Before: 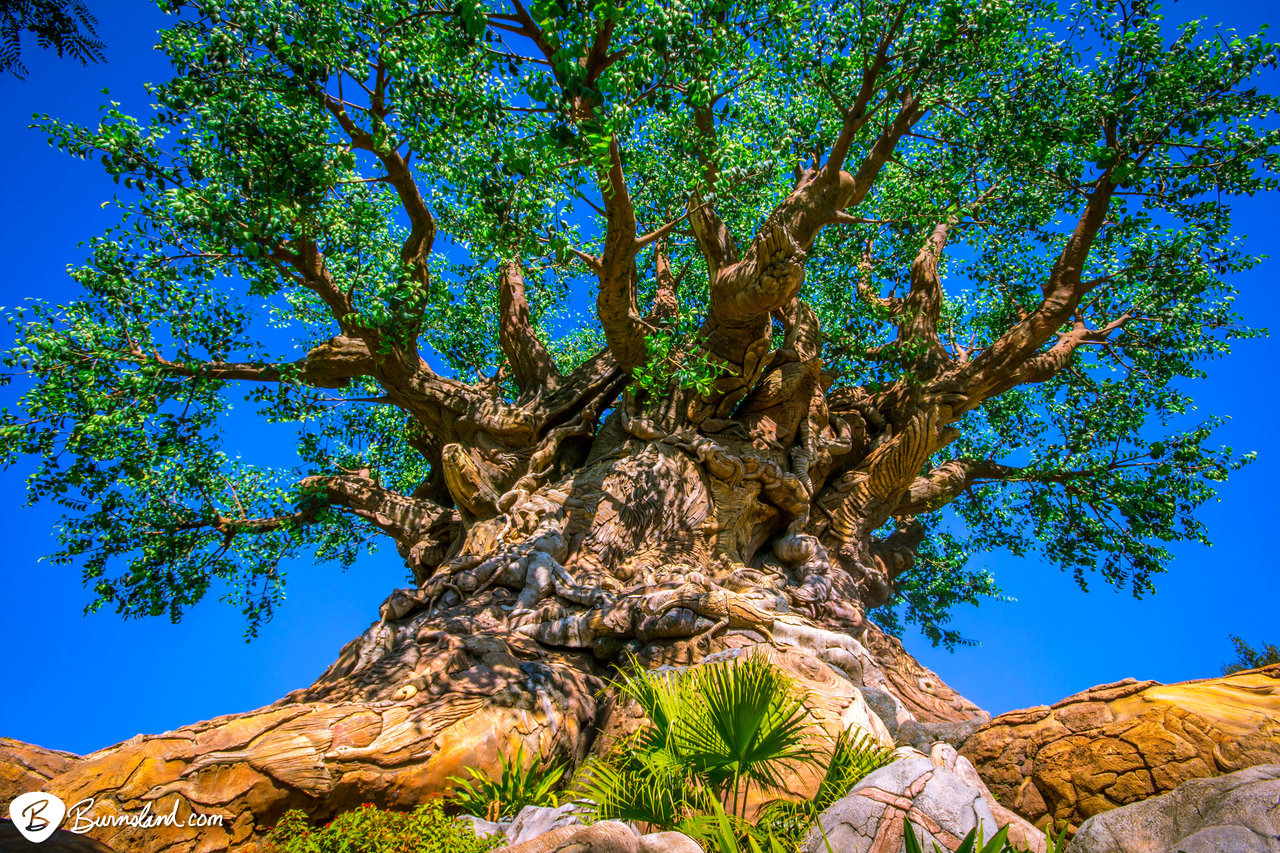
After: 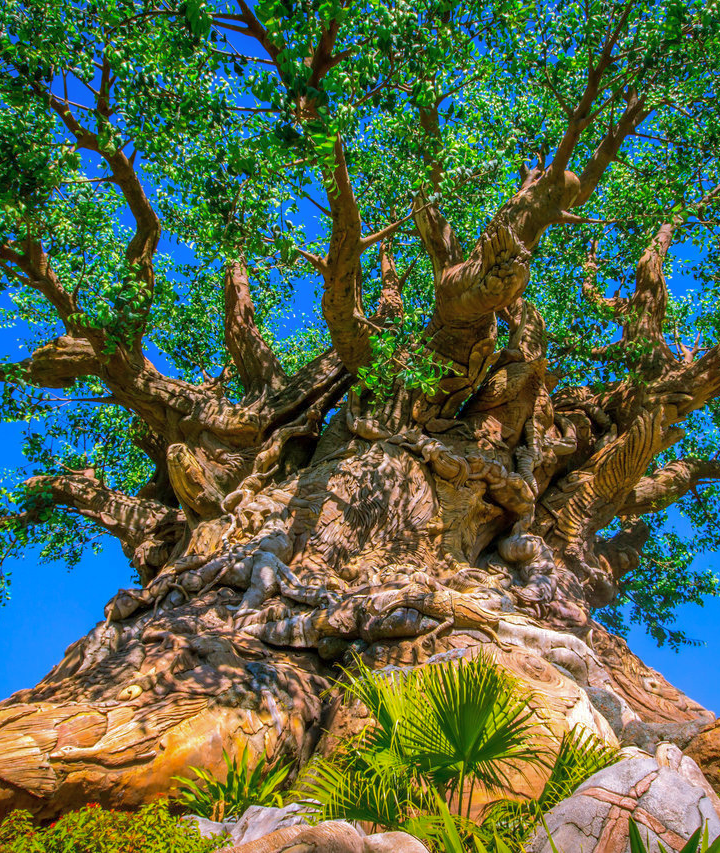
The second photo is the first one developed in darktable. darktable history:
shadows and highlights: on, module defaults
crop: left 21.496%, right 22.254%
